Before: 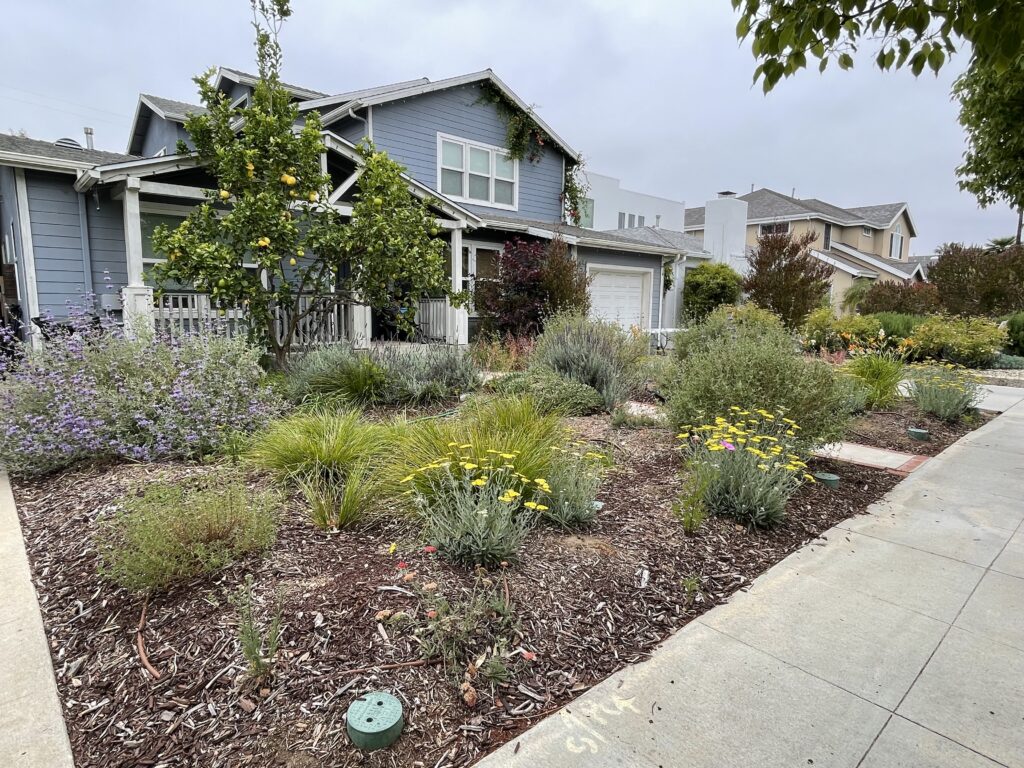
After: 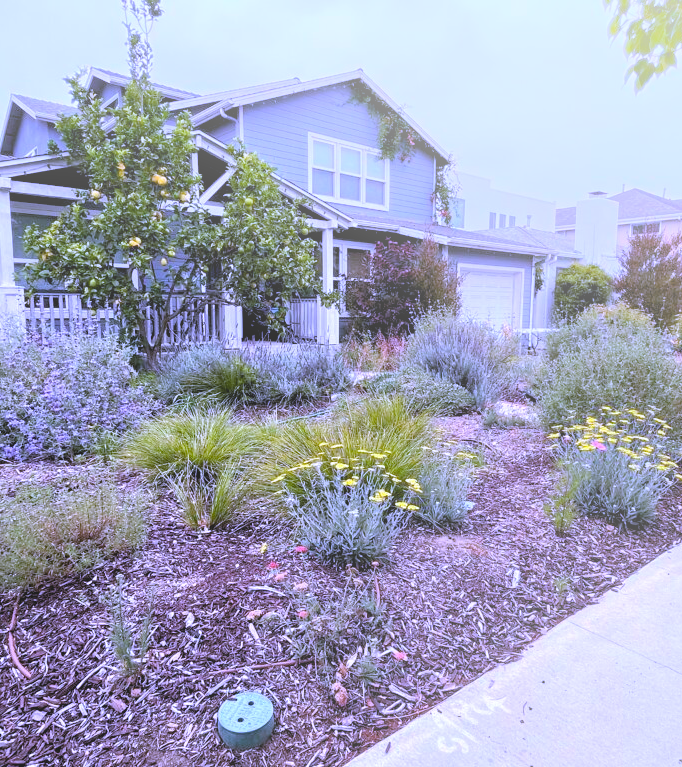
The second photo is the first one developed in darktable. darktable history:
bloom: size 38%, threshold 95%, strength 30%
crop and rotate: left 12.648%, right 20.685%
white balance: red 0.98, blue 1.61
levels: levels [0.073, 0.497, 0.972]
